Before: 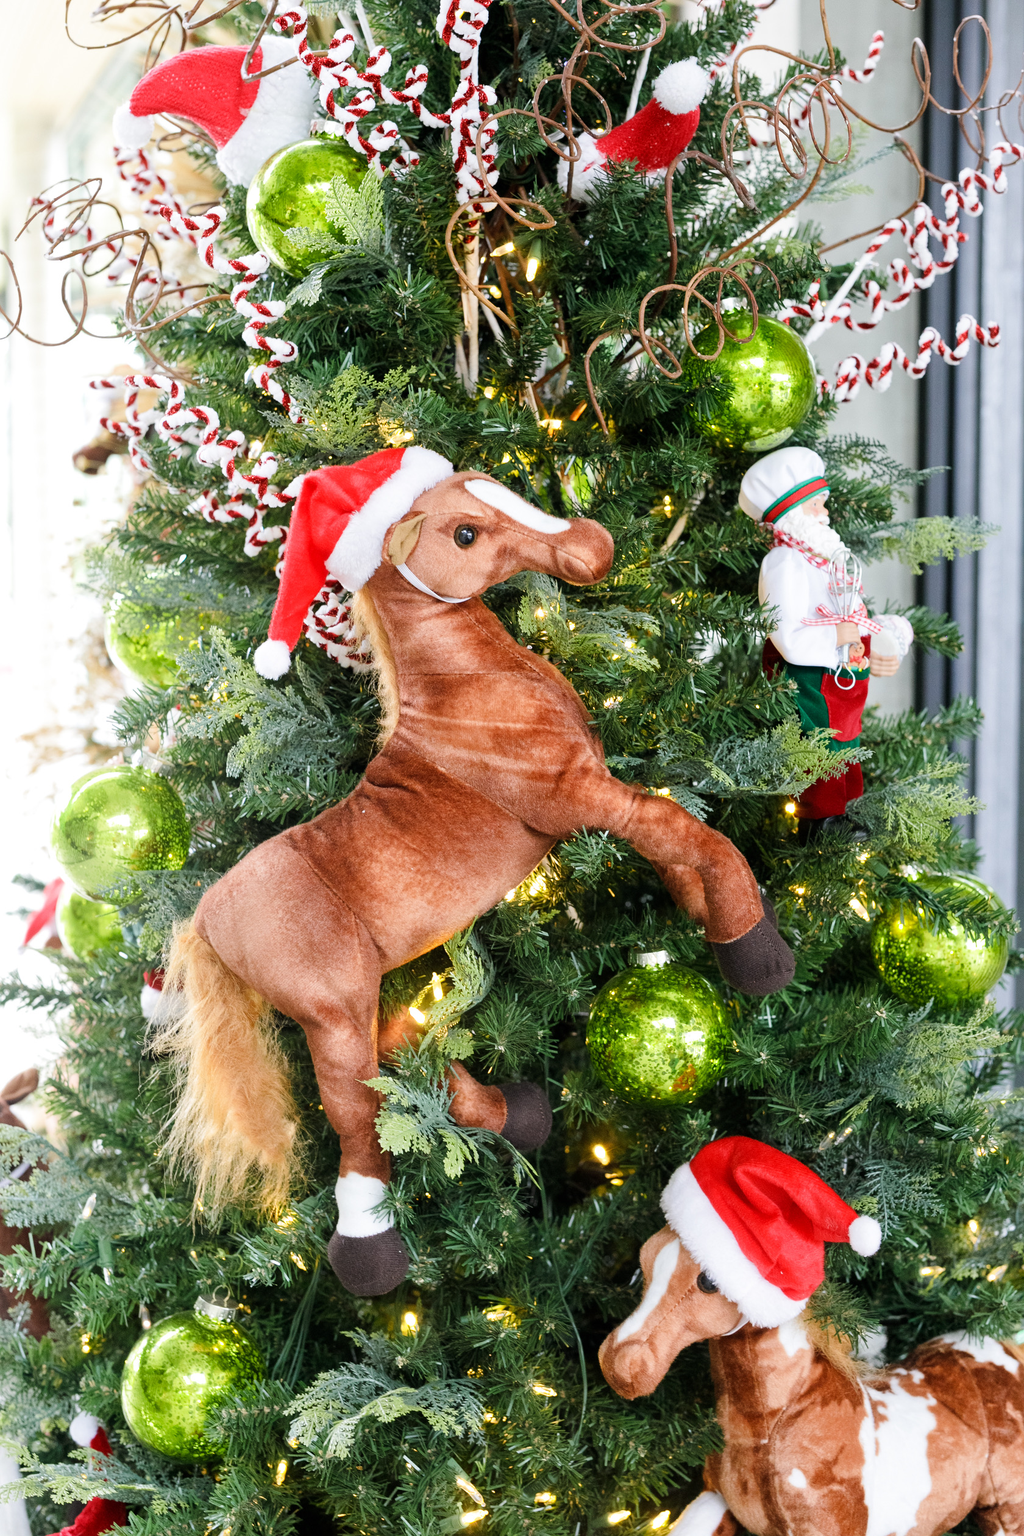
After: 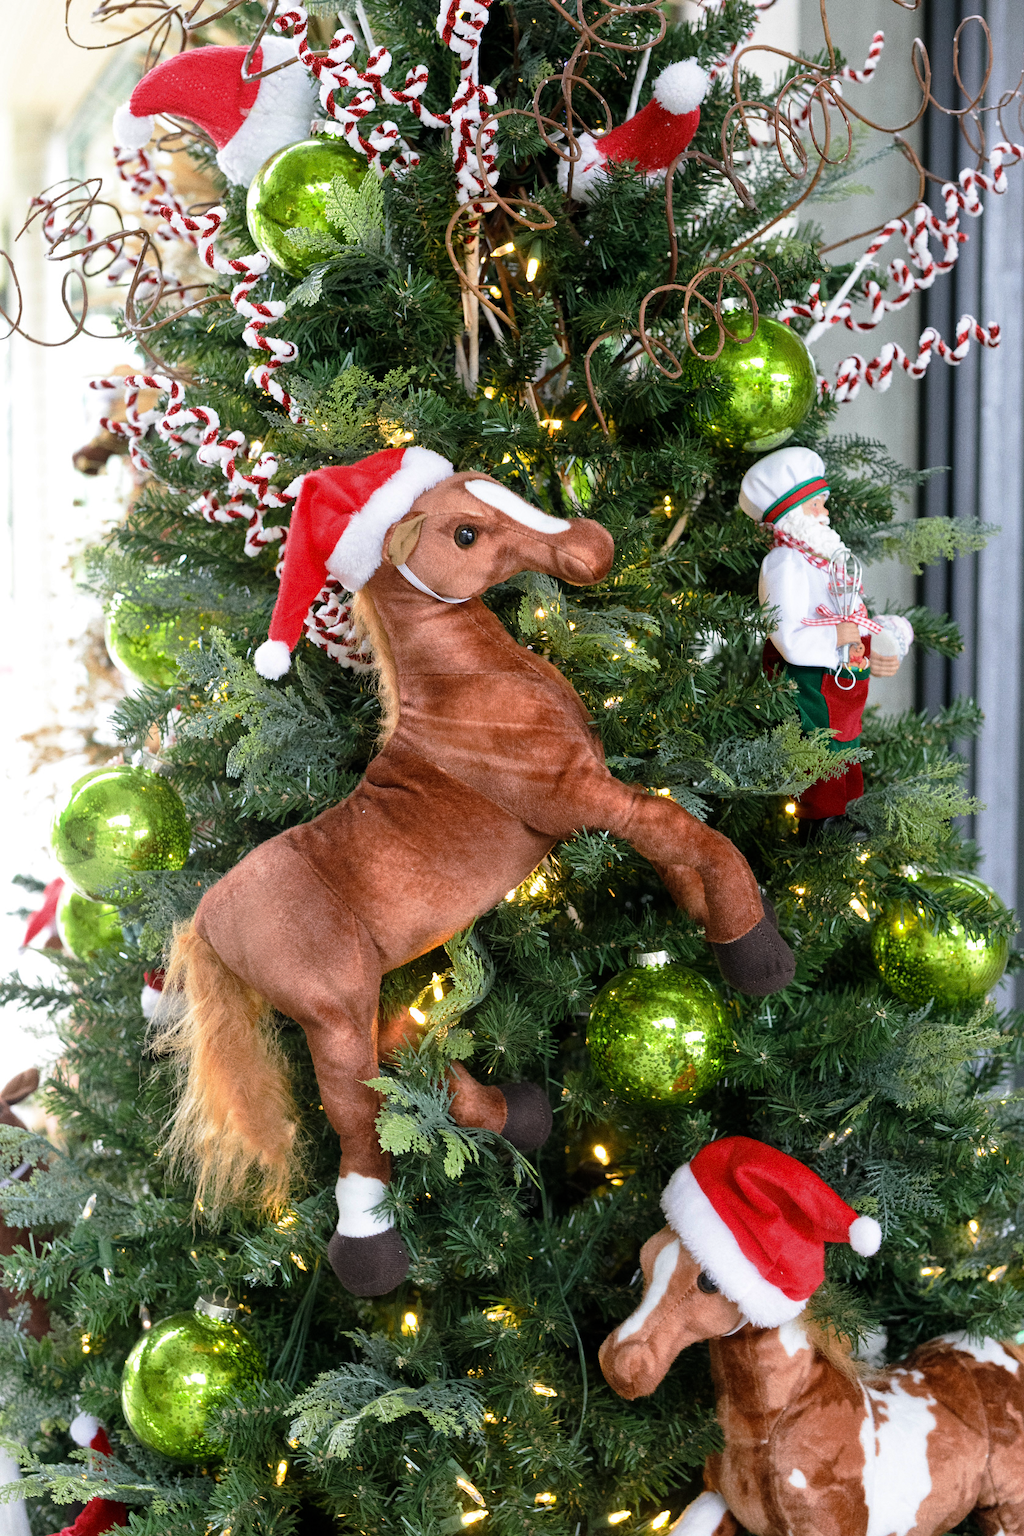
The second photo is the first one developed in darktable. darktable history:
levels: mode automatic, black 0.023%, white 99.97%, levels [0.062, 0.494, 0.925]
grain: coarseness 0.47 ISO
base curve: curves: ch0 [(0, 0) (0.595, 0.418) (1, 1)], preserve colors none
